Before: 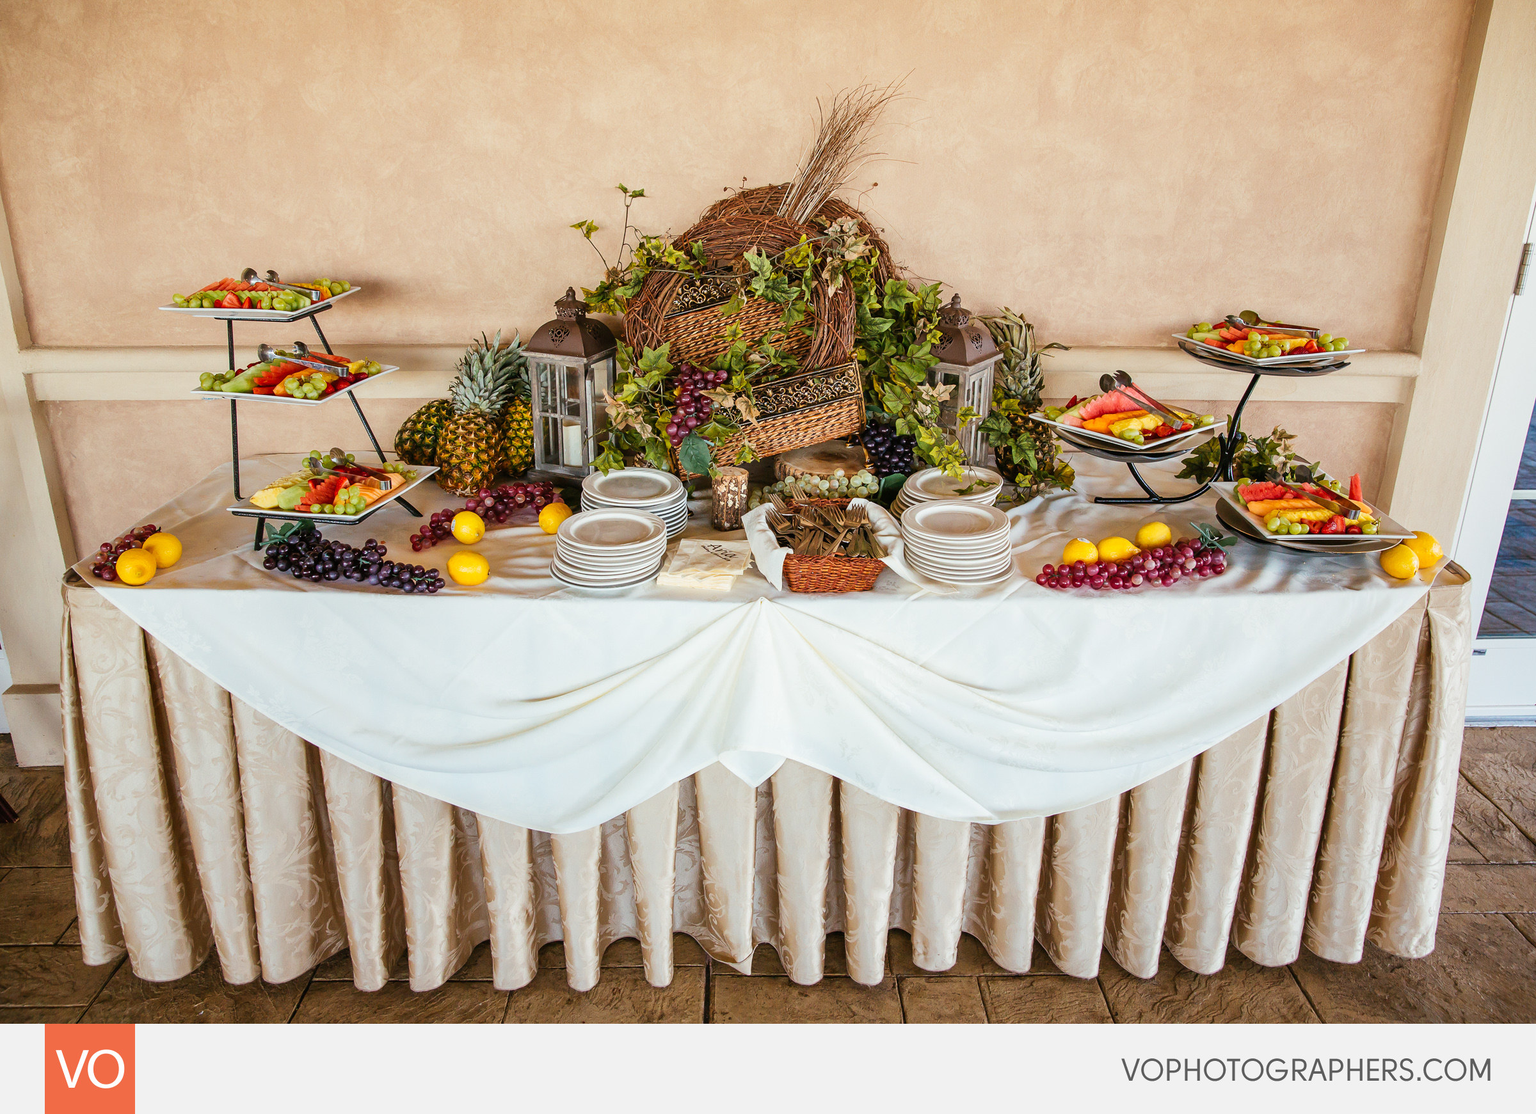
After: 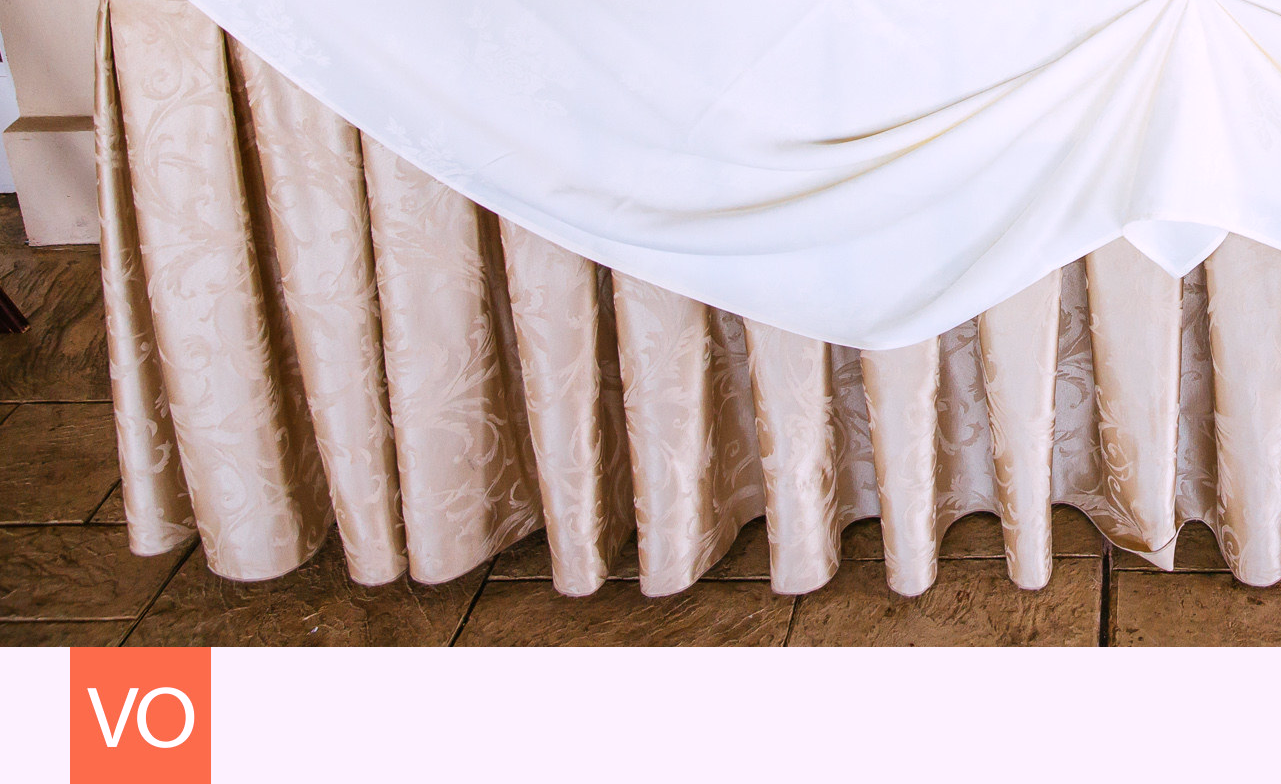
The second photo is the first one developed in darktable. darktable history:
crop and rotate: top 54.778%, right 46.61%, bottom 0.159%
white balance: red 1.05, blue 1.072
